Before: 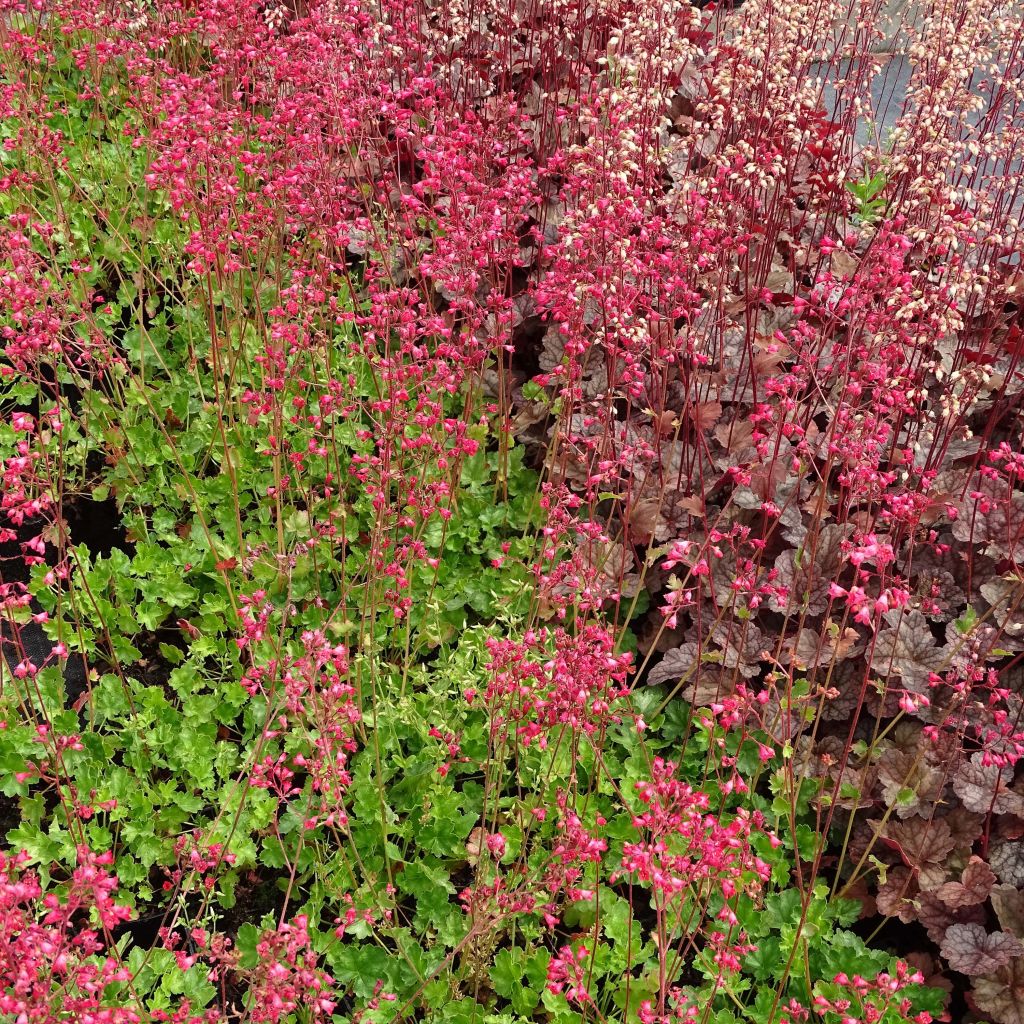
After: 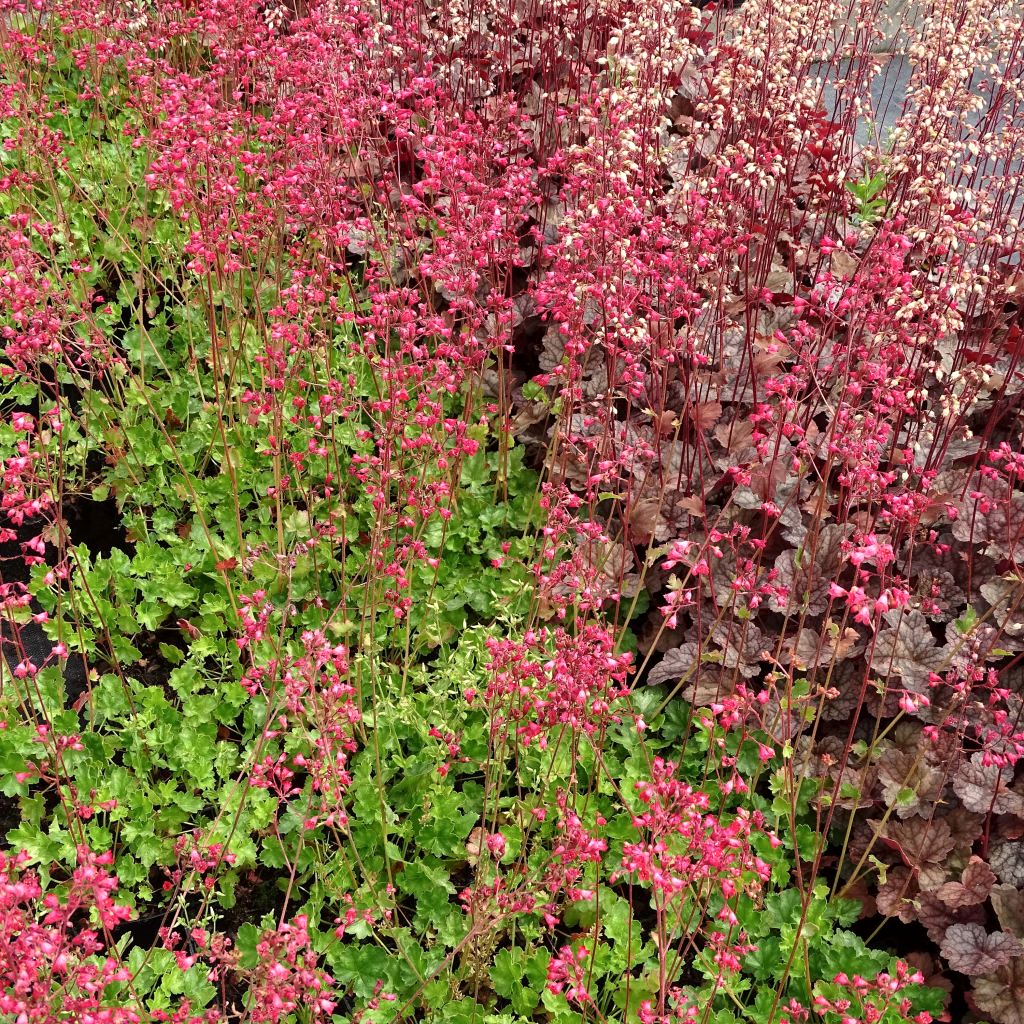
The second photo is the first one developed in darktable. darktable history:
local contrast: mode bilateral grid, contrast 19, coarseness 49, detail 119%, midtone range 0.2
contrast brightness saturation: saturation -0.033
exposure: exposure 0.124 EV, compensate highlight preservation false
